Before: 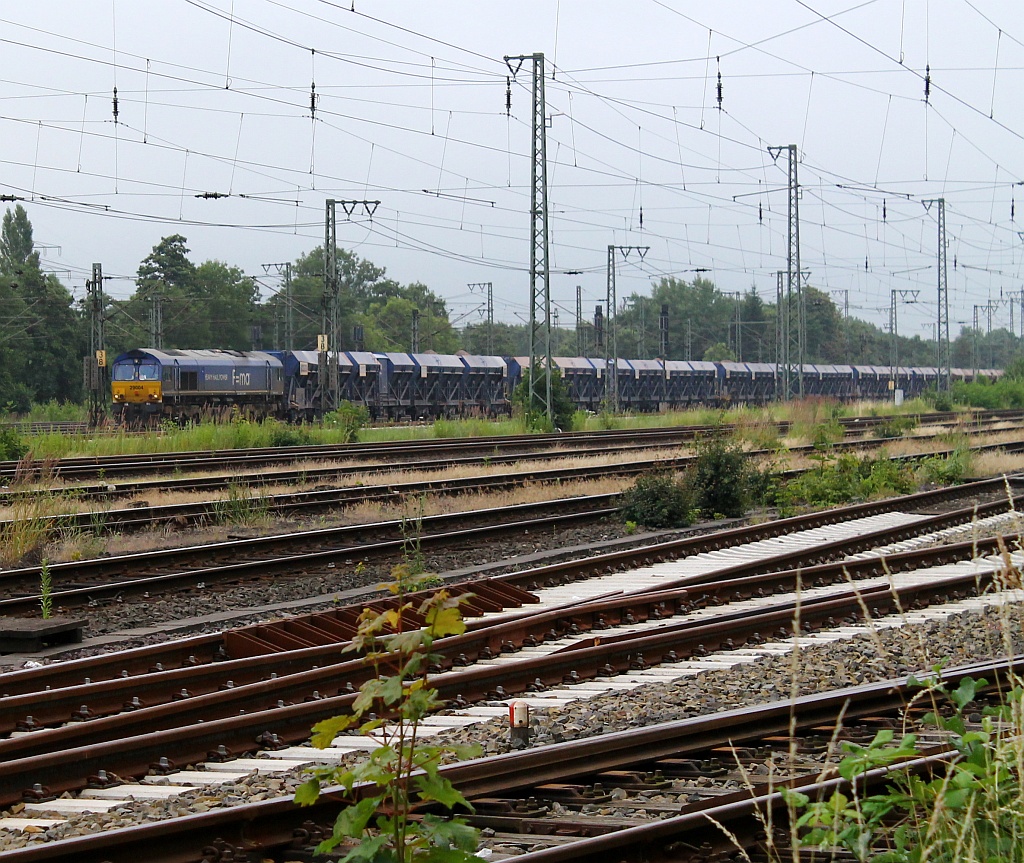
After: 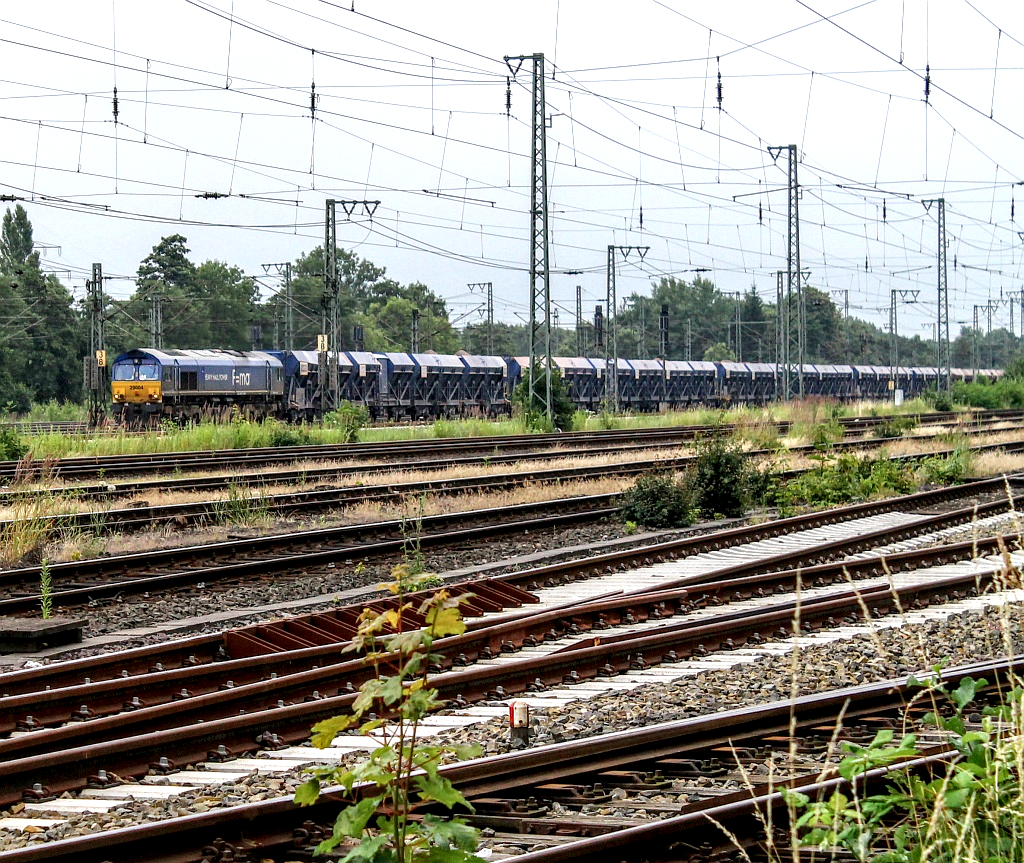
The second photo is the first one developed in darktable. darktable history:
levels: levels [0, 0.435, 0.917]
local contrast: highlights 19%, detail 188%
